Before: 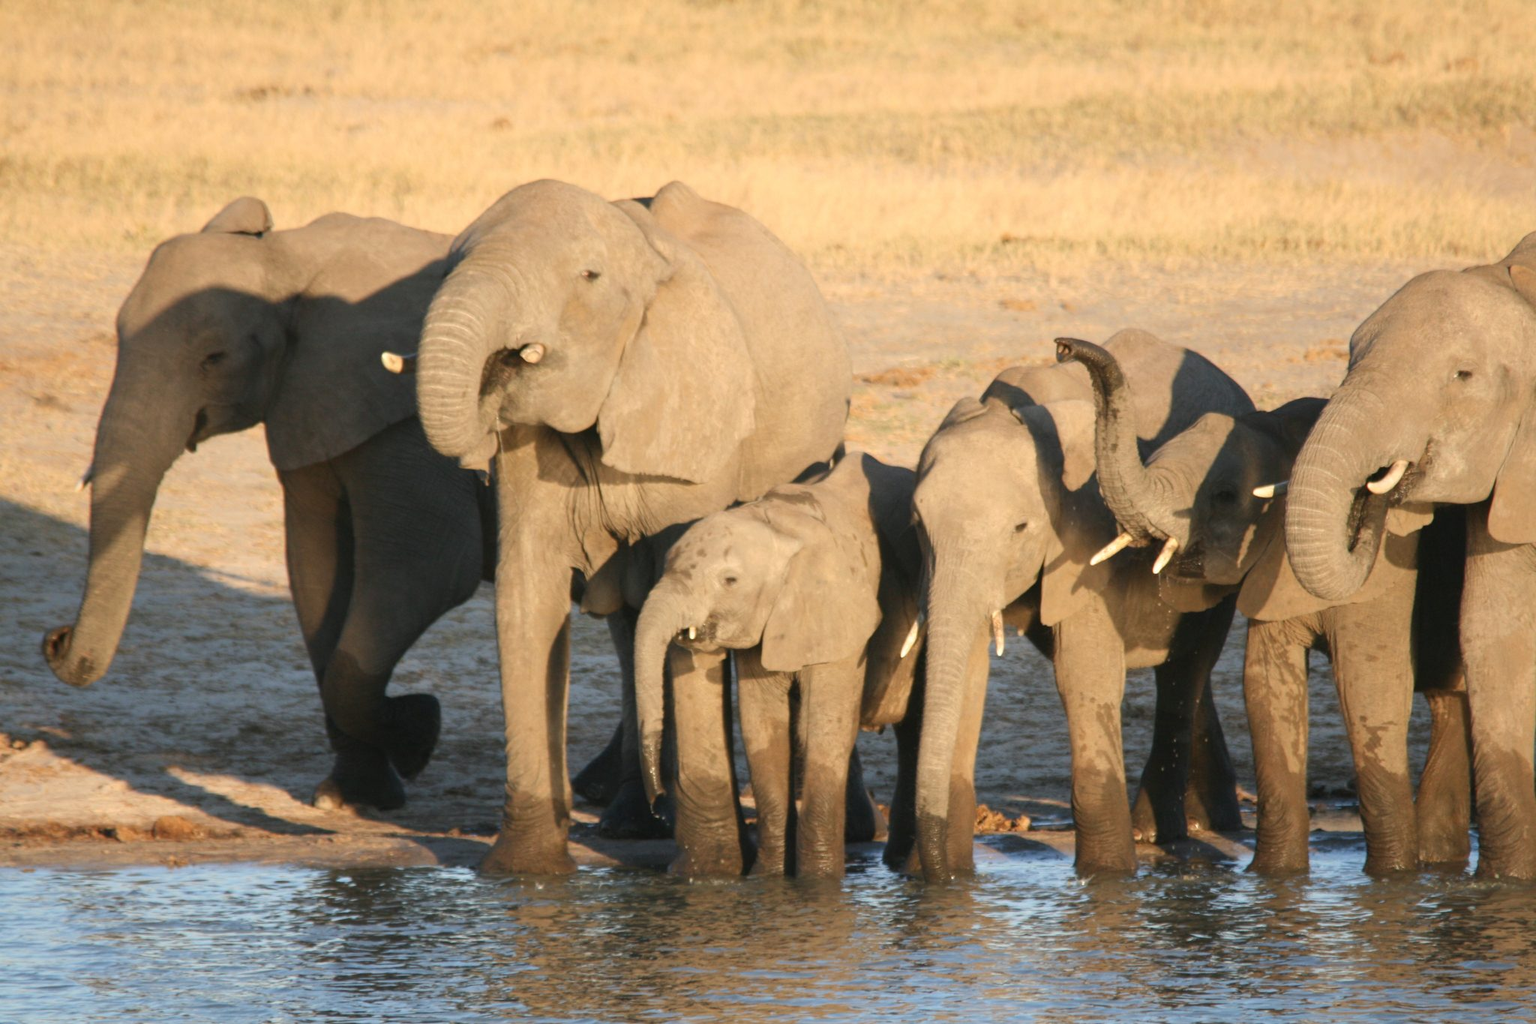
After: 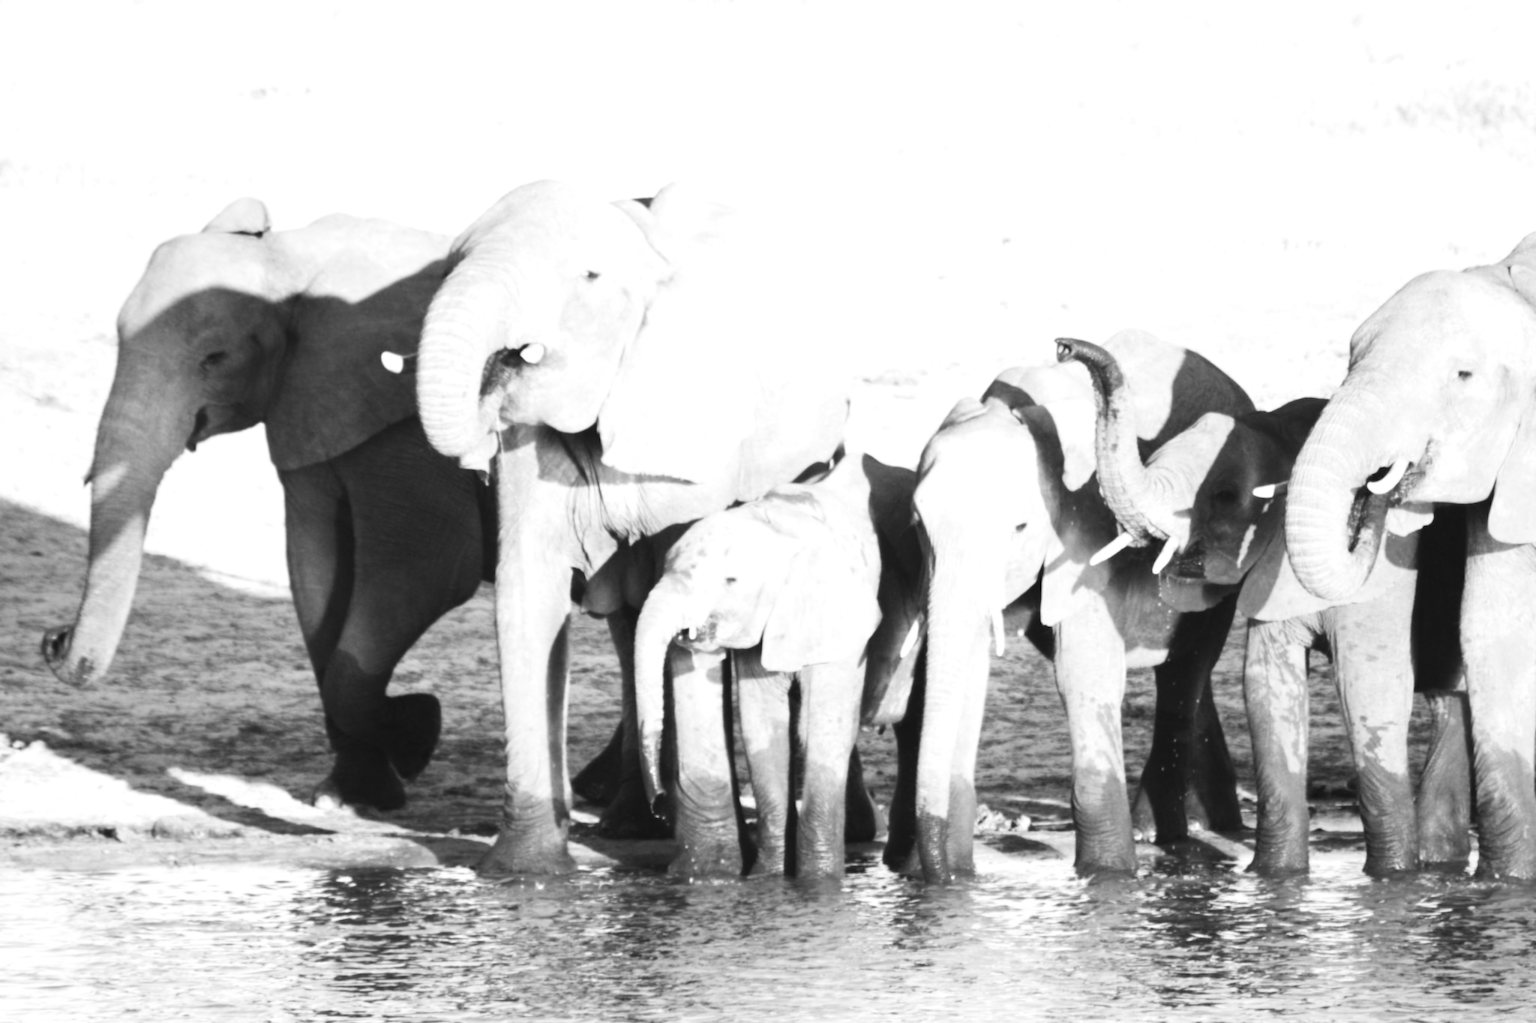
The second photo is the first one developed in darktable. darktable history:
exposure: black level correction 0, exposure 1.1 EV, compensate exposure bias true, compensate highlight preservation false
color zones: curves: ch1 [(0, 0.831) (0.08, 0.771) (0.157, 0.268) (0.241, 0.207) (0.562, -0.005) (0.714, -0.013) (0.876, 0.01) (1, 0.831)]
lowpass: radius 0.76, contrast 1.56, saturation 0, unbound 0
vibrance: on, module defaults
